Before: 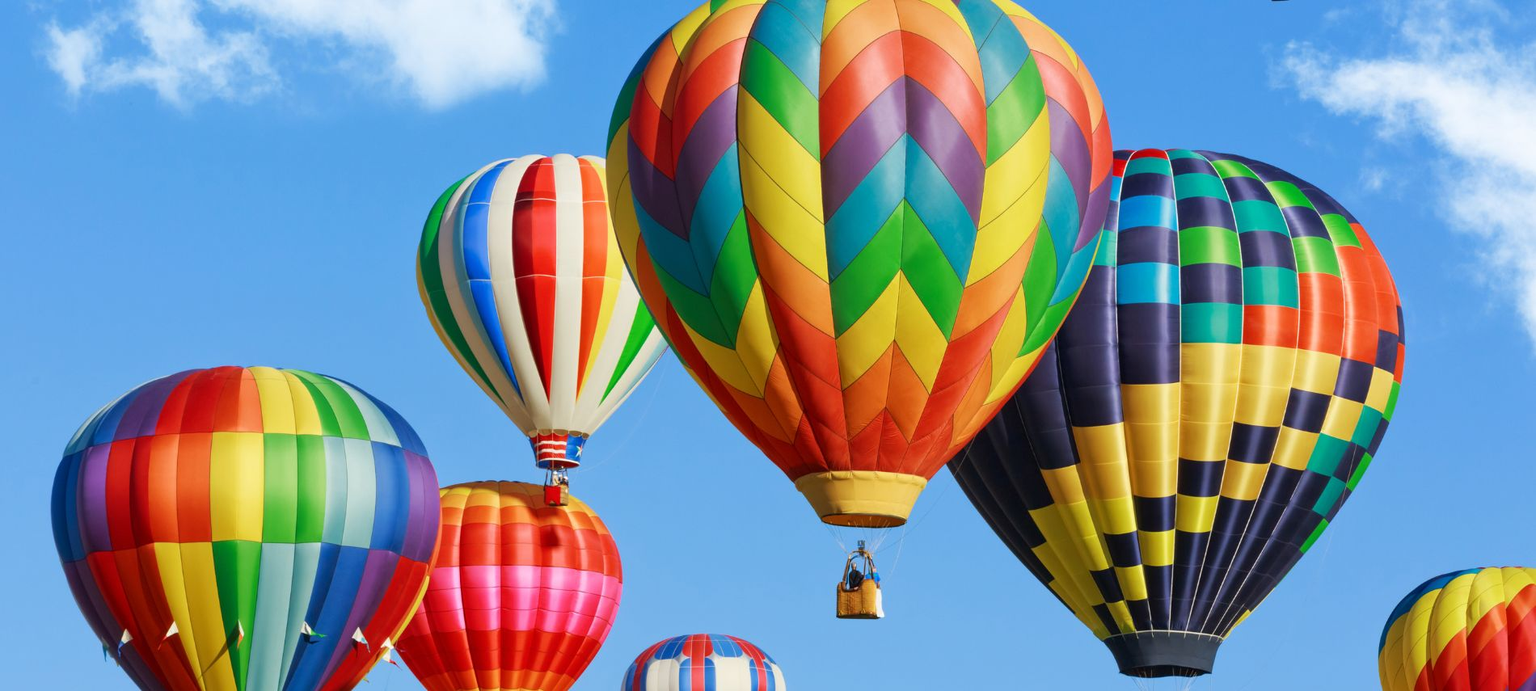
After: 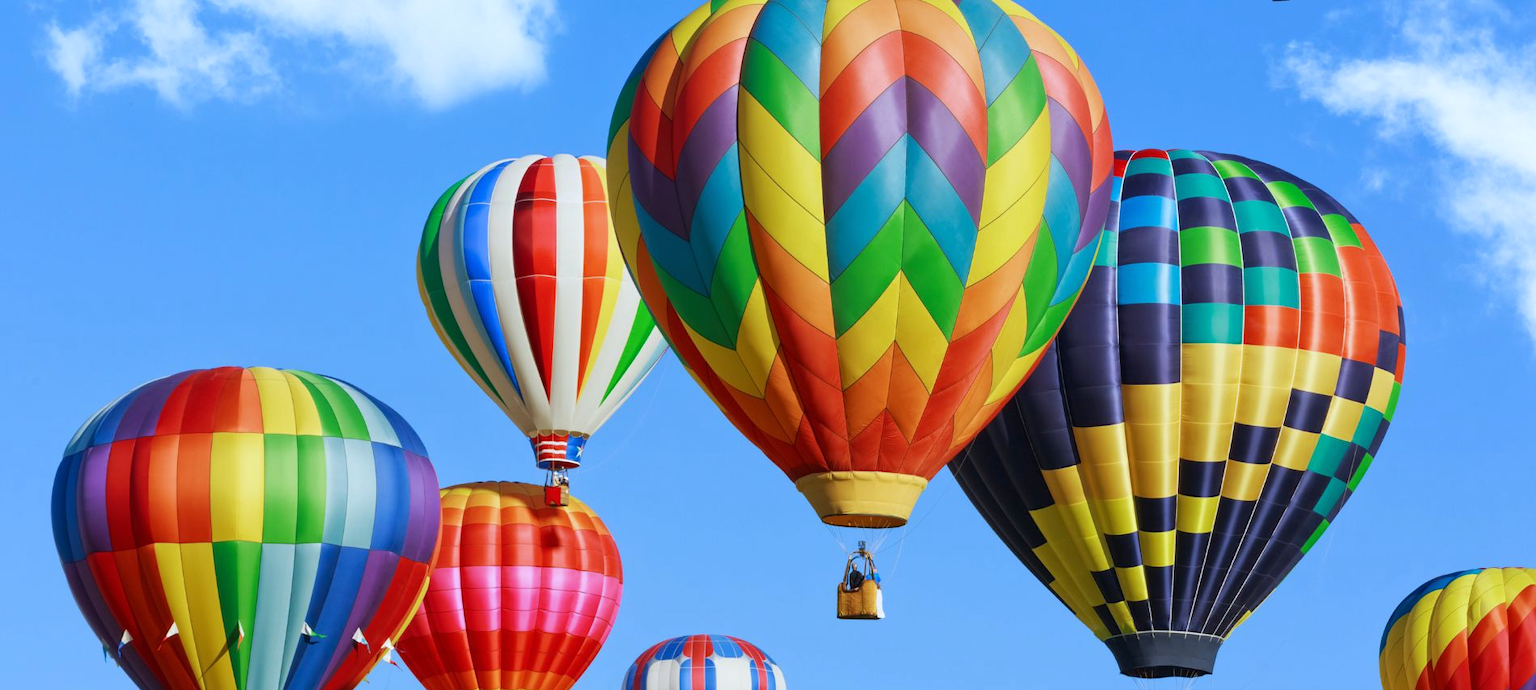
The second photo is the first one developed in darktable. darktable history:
white balance: red 0.954, blue 1.079
